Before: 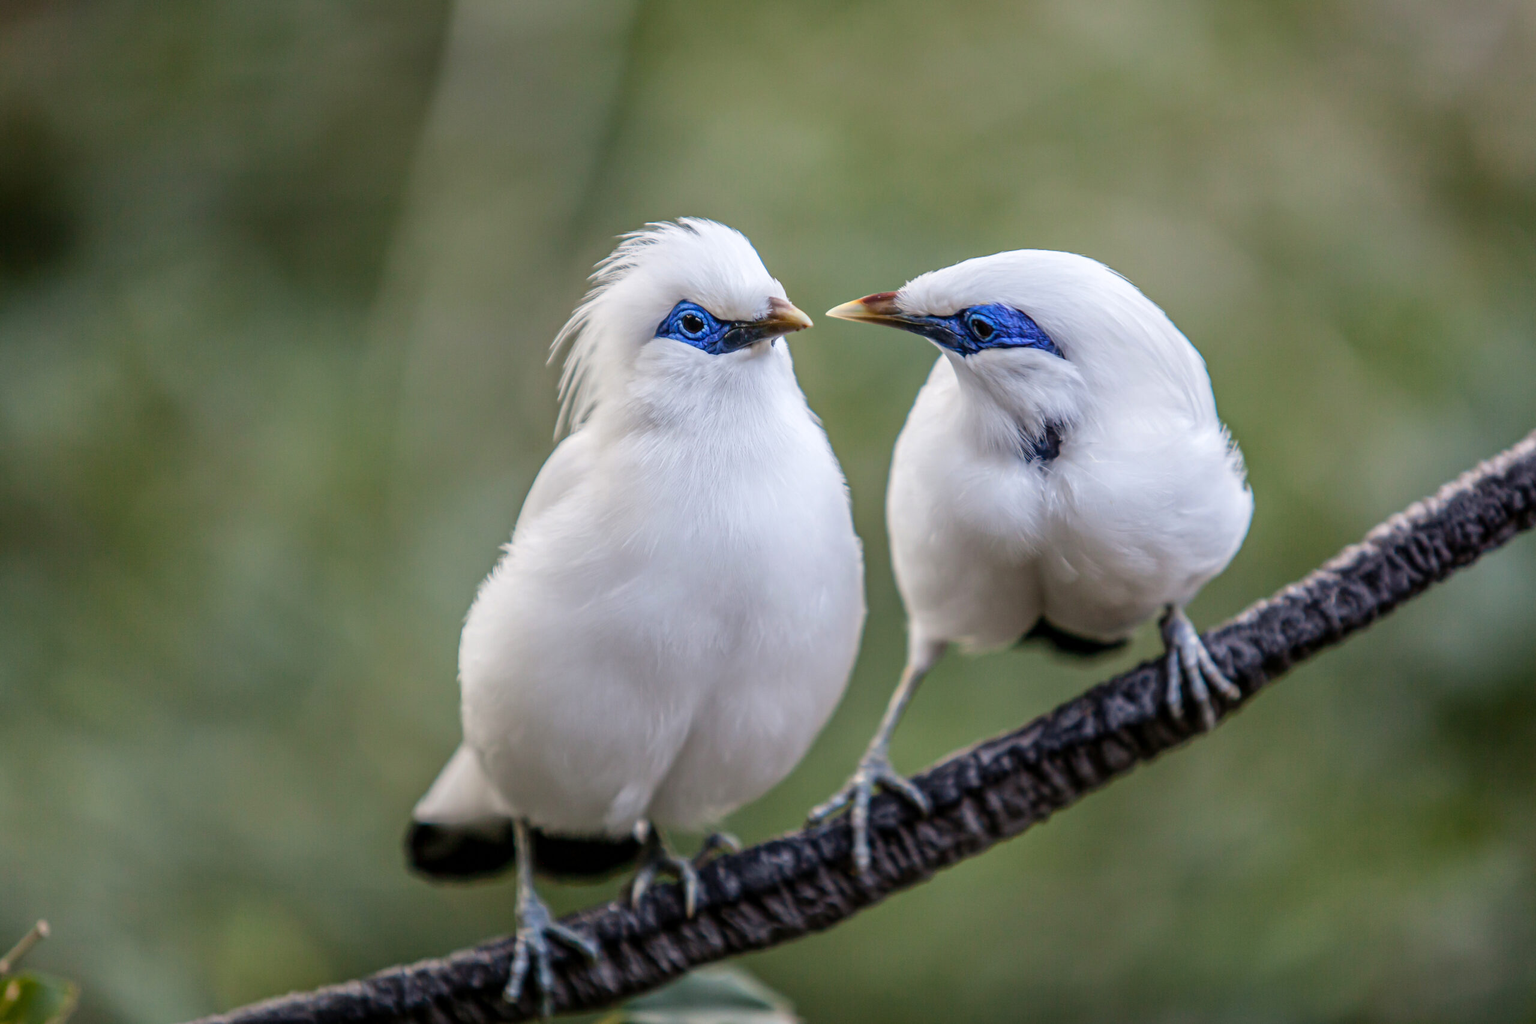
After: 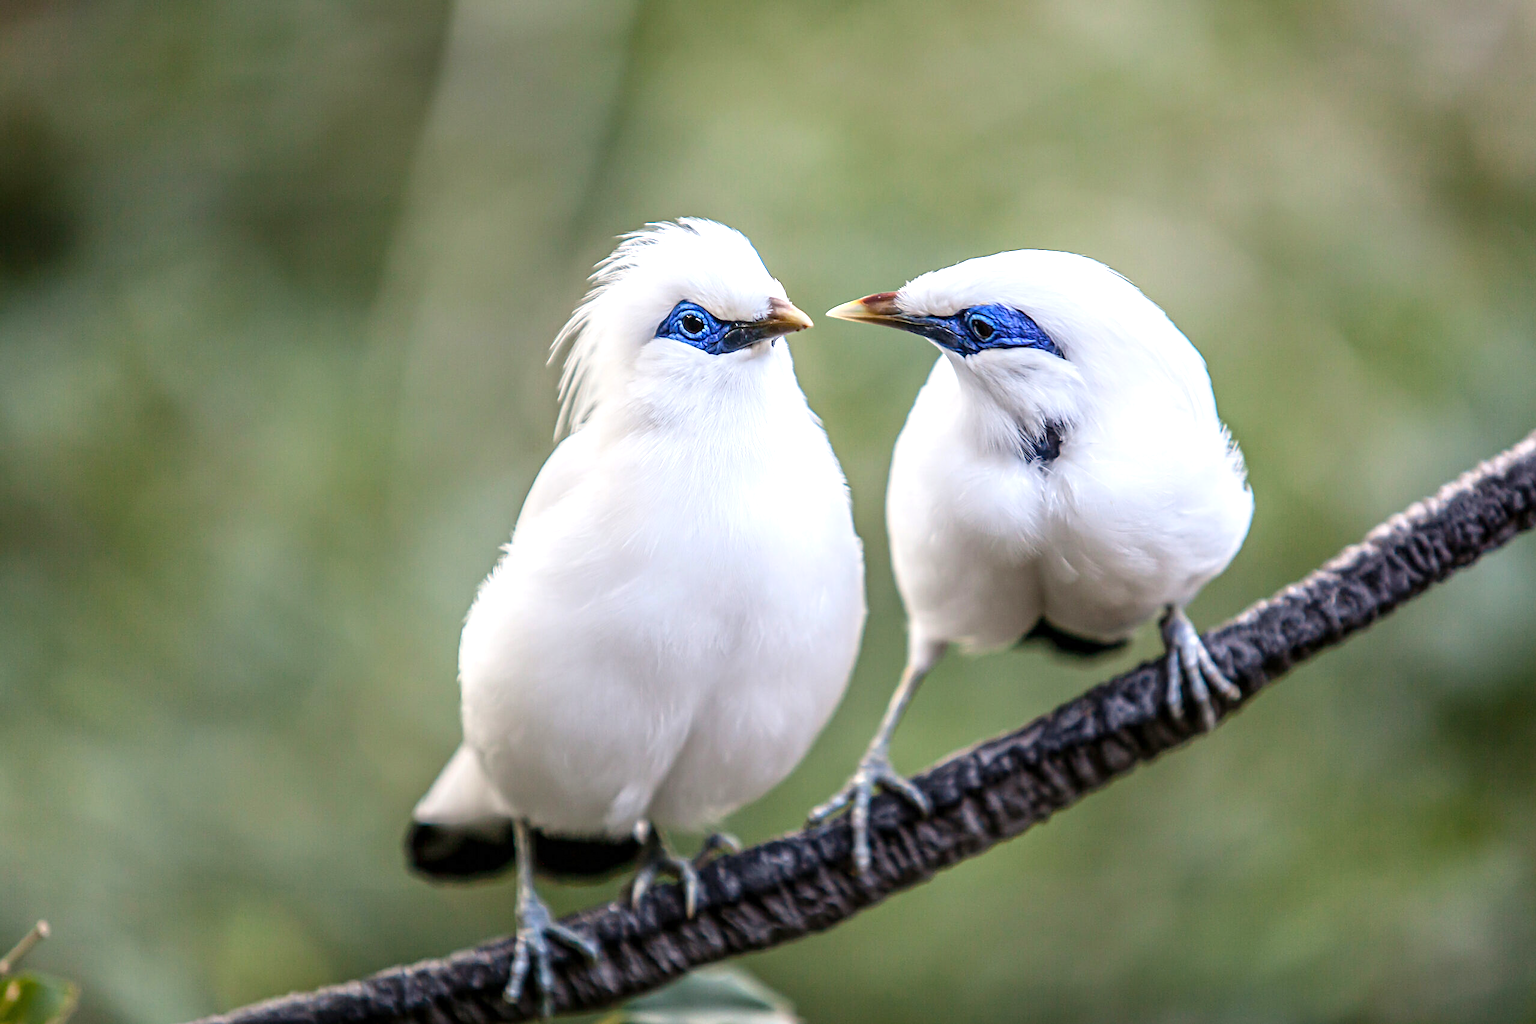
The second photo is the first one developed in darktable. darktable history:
exposure: exposure 0.601 EV, compensate highlight preservation false
sharpen: on, module defaults
shadows and highlights: shadows -1.13, highlights 38.94
